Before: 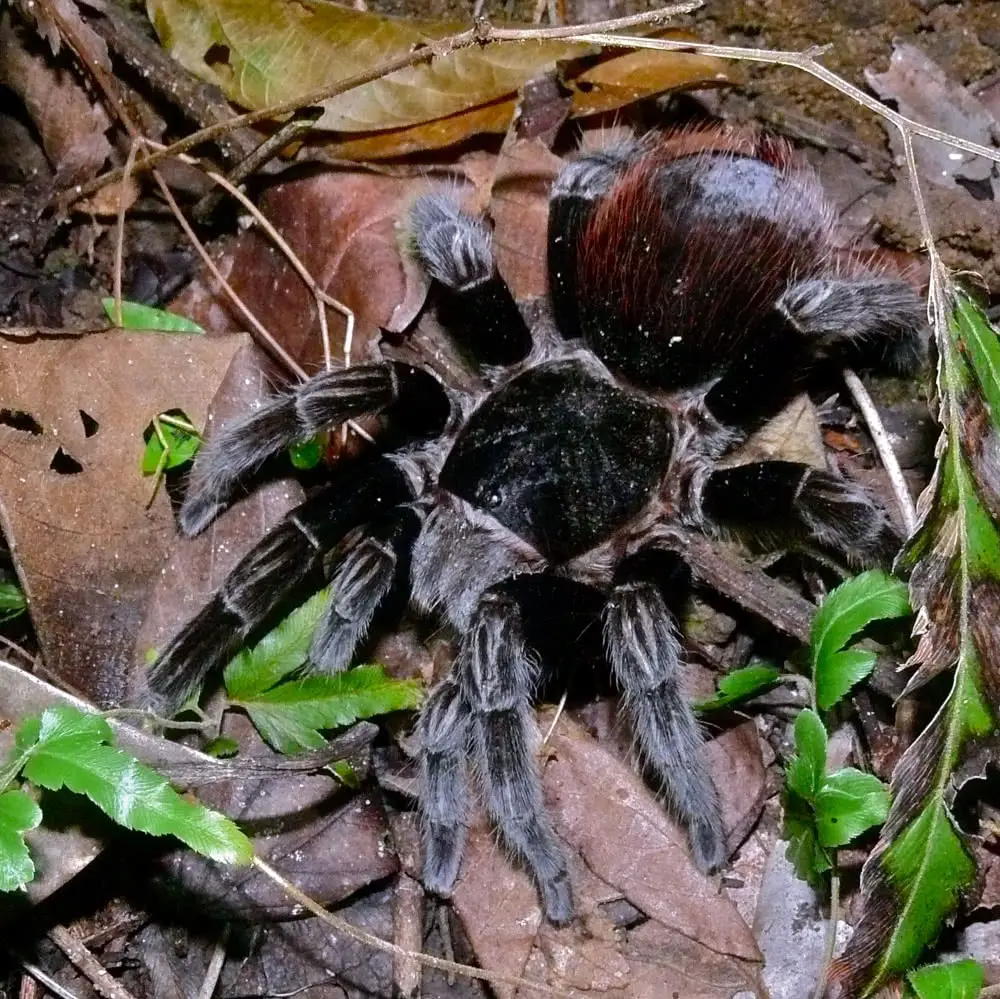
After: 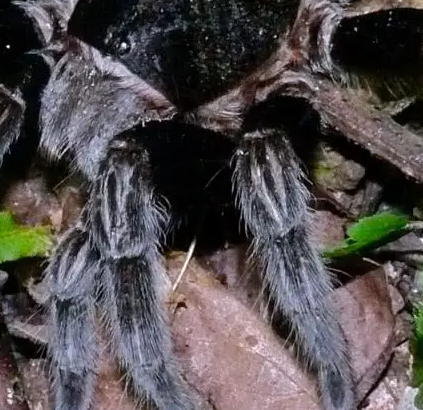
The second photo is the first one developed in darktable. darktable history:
crop: left 37.118%, top 45.358%, right 20.503%, bottom 13.532%
